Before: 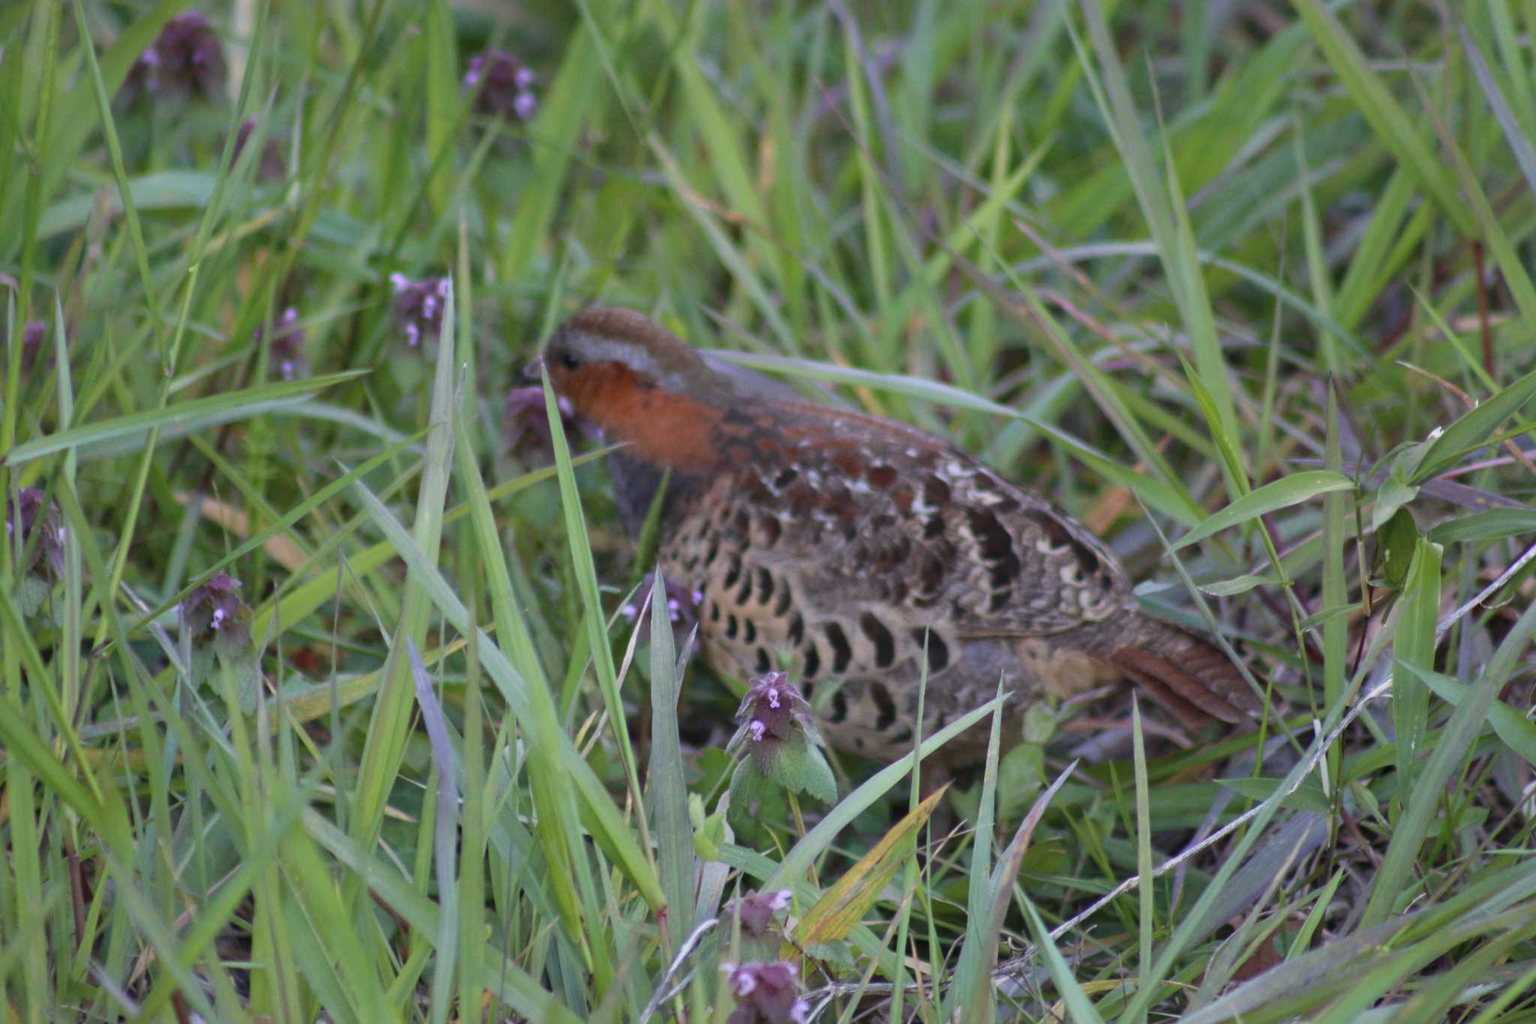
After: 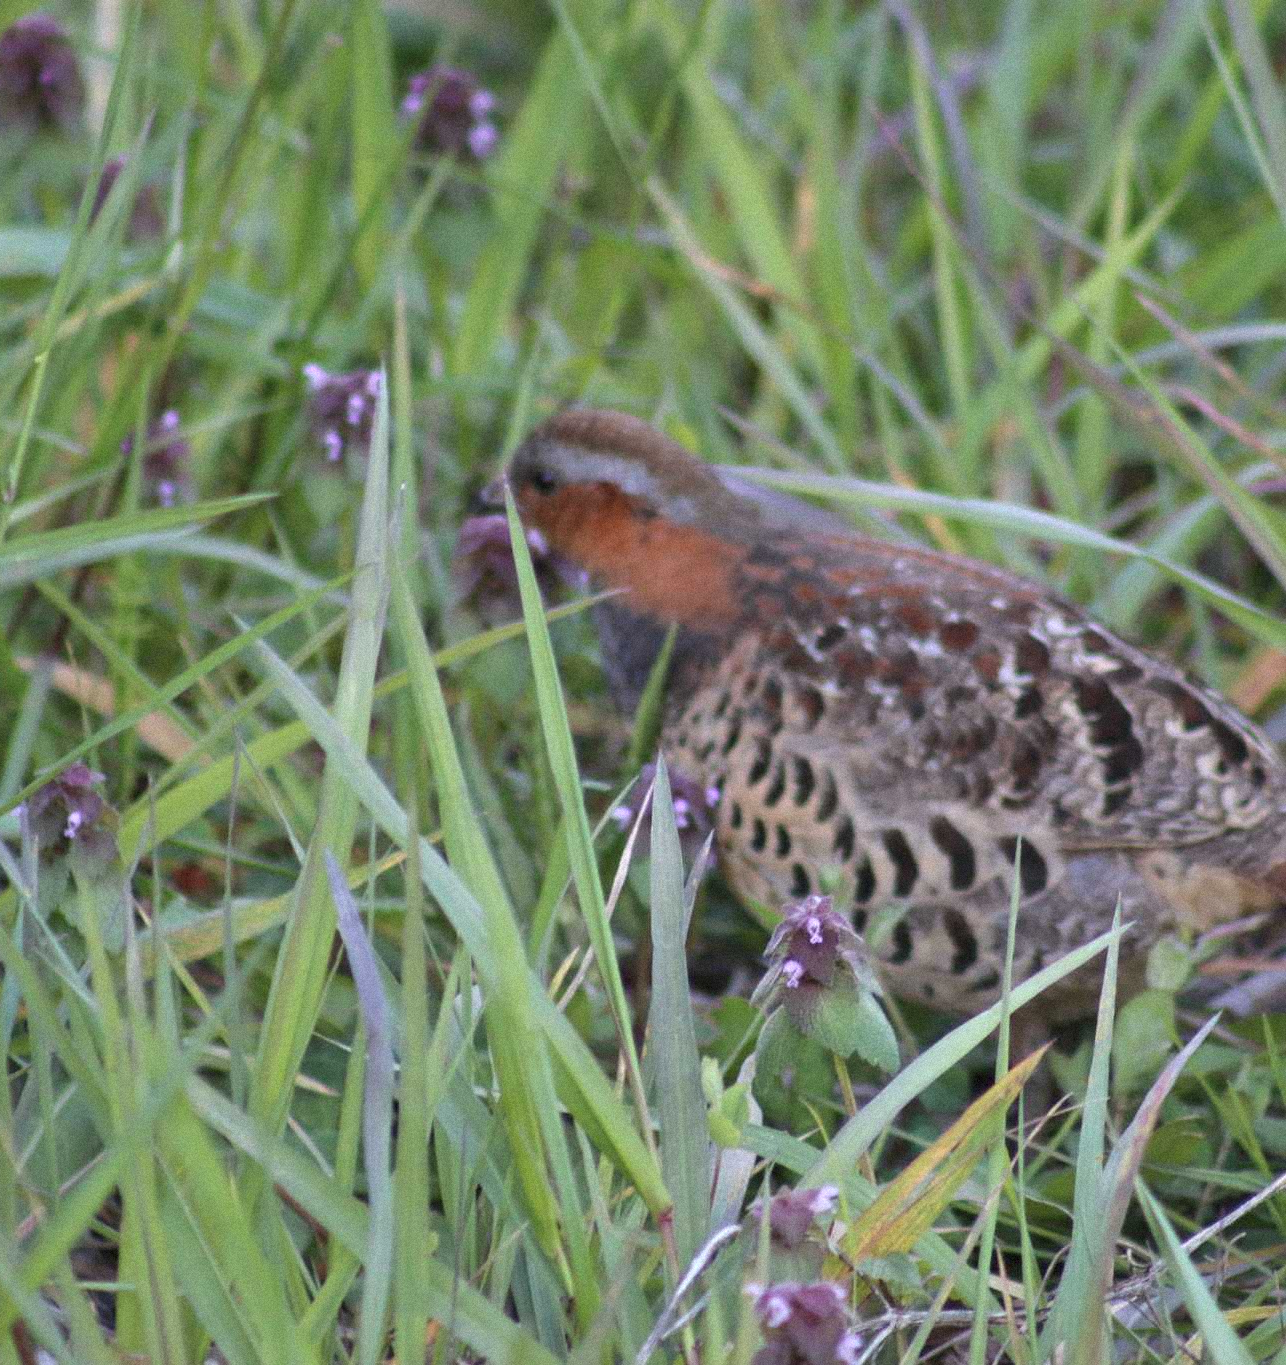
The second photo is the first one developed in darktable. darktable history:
grain: mid-tones bias 0%
shadows and highlights: radius 110.86, shadows 51.09, white point adjustment 9.16, highlights -4.17, highlights color adjustment 32.2%, soften with gaussian
crop: left 10.644%, right 26.528%
